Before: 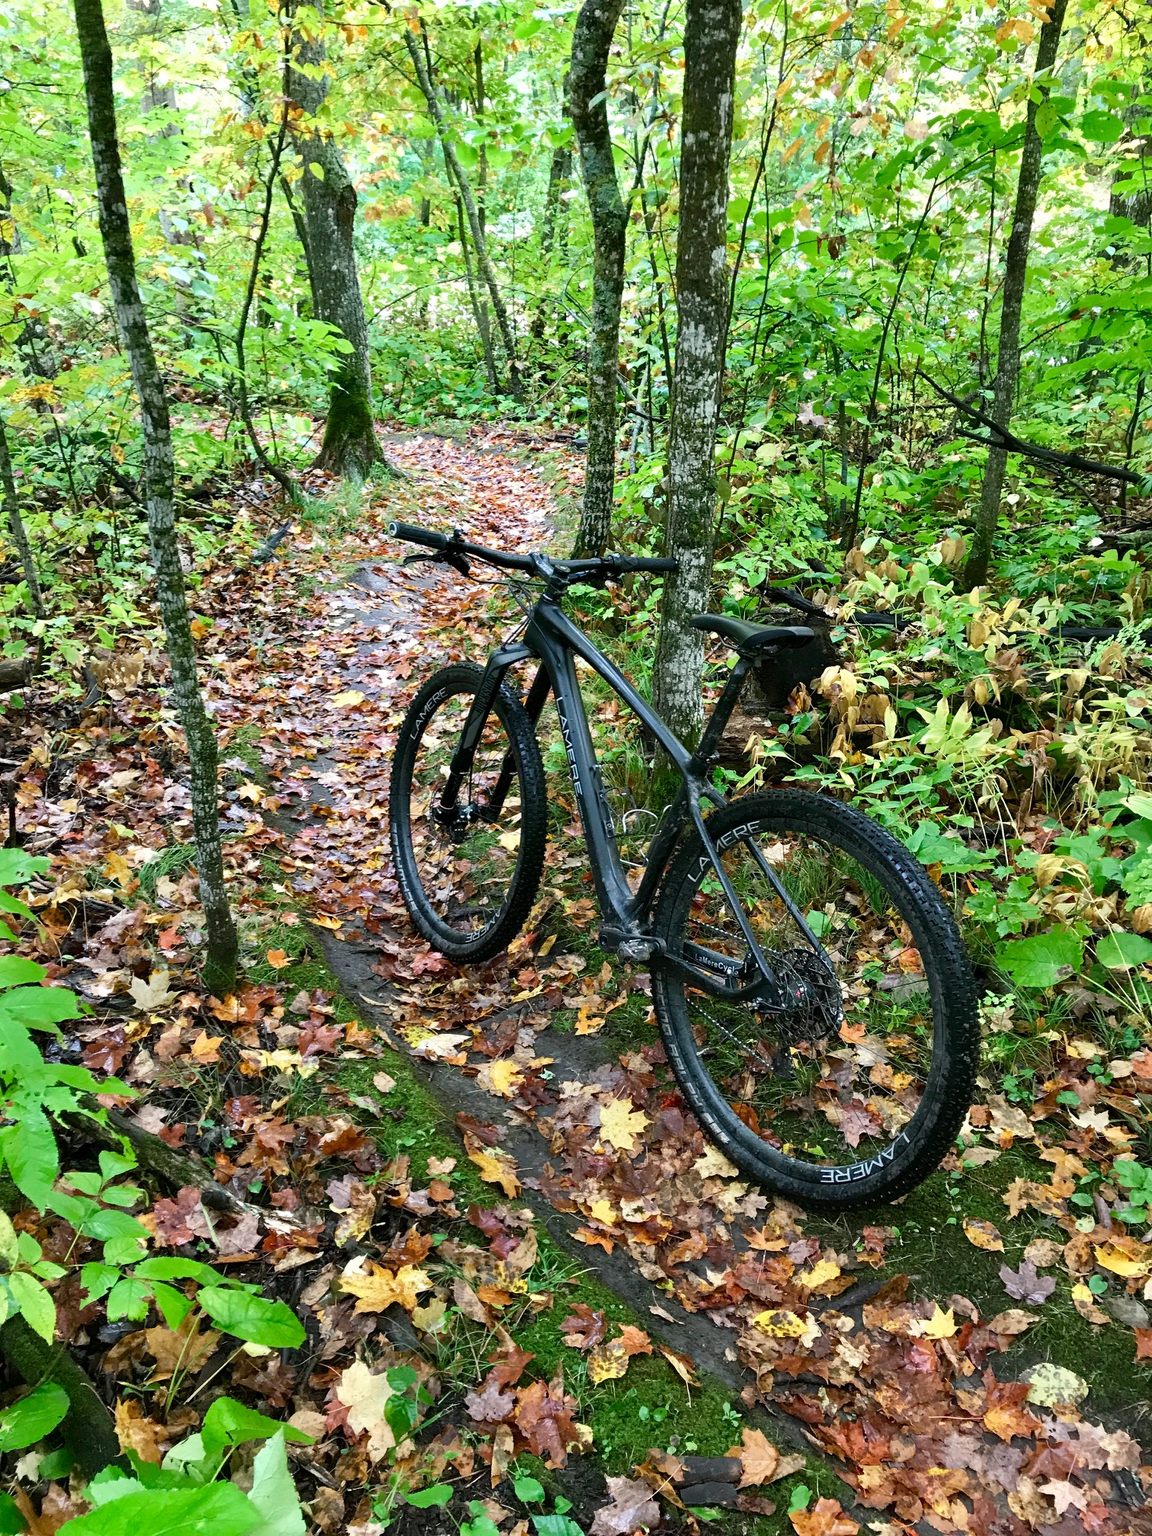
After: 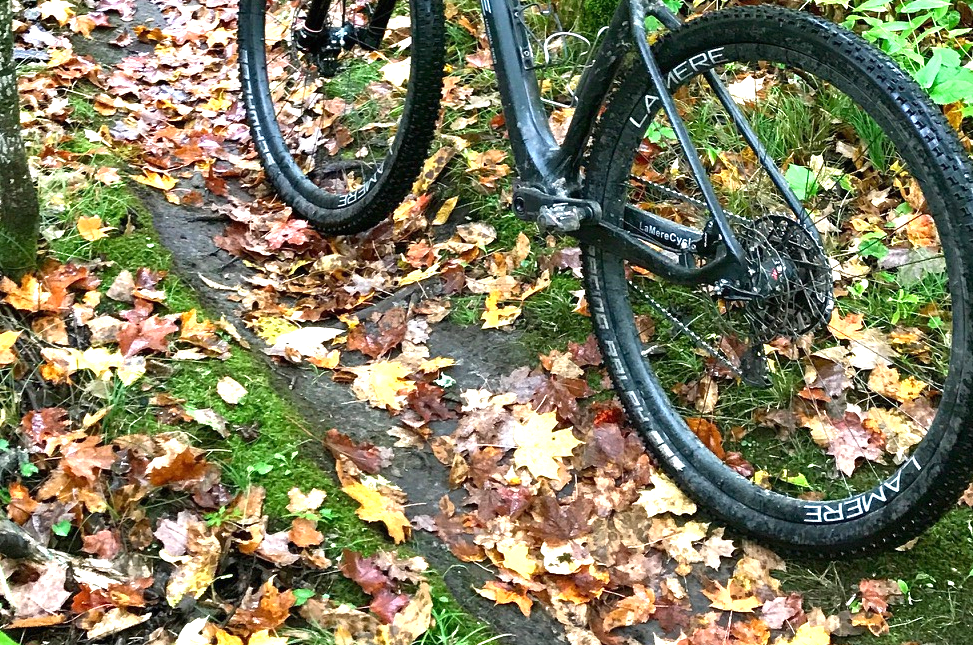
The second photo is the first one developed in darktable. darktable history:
tone equalizer: on, module defaults
exposure: black level correction 0, exposure 1.1 EV, compensate exposure bias true, compensate highlight preservation false
crop: left 18.091%, top 51.13%, right 17.525%, bottom 16.85%
